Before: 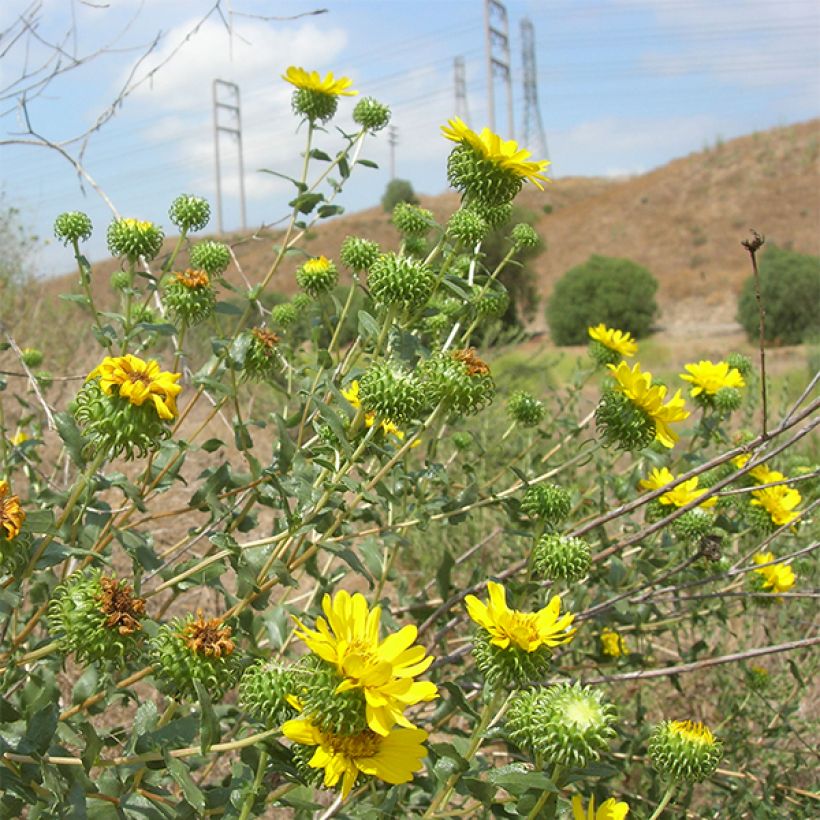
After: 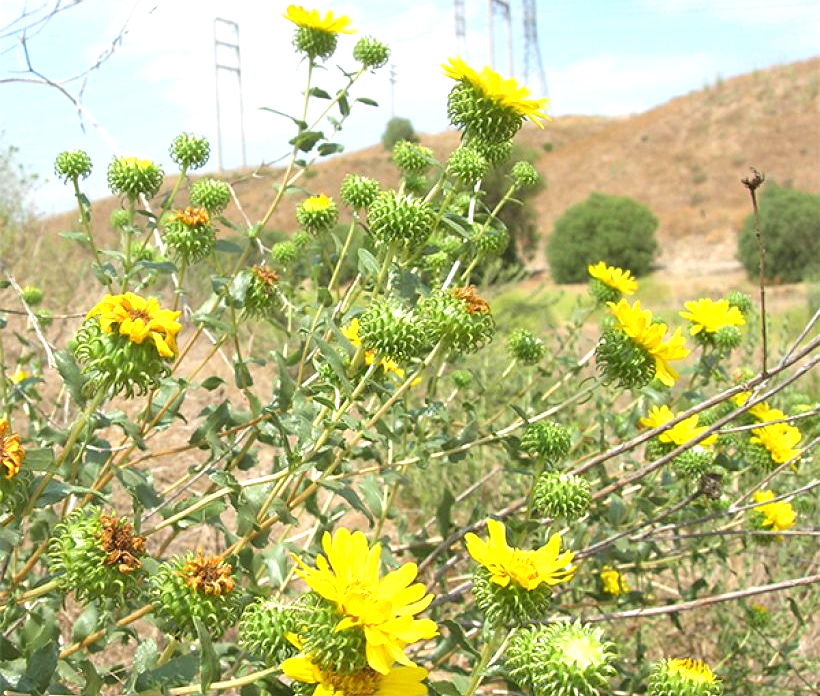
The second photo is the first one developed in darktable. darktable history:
crop: top 7.596%, bottom 7.459%
exposure: exposure 0.752 EV, compensate highlight preservation false
